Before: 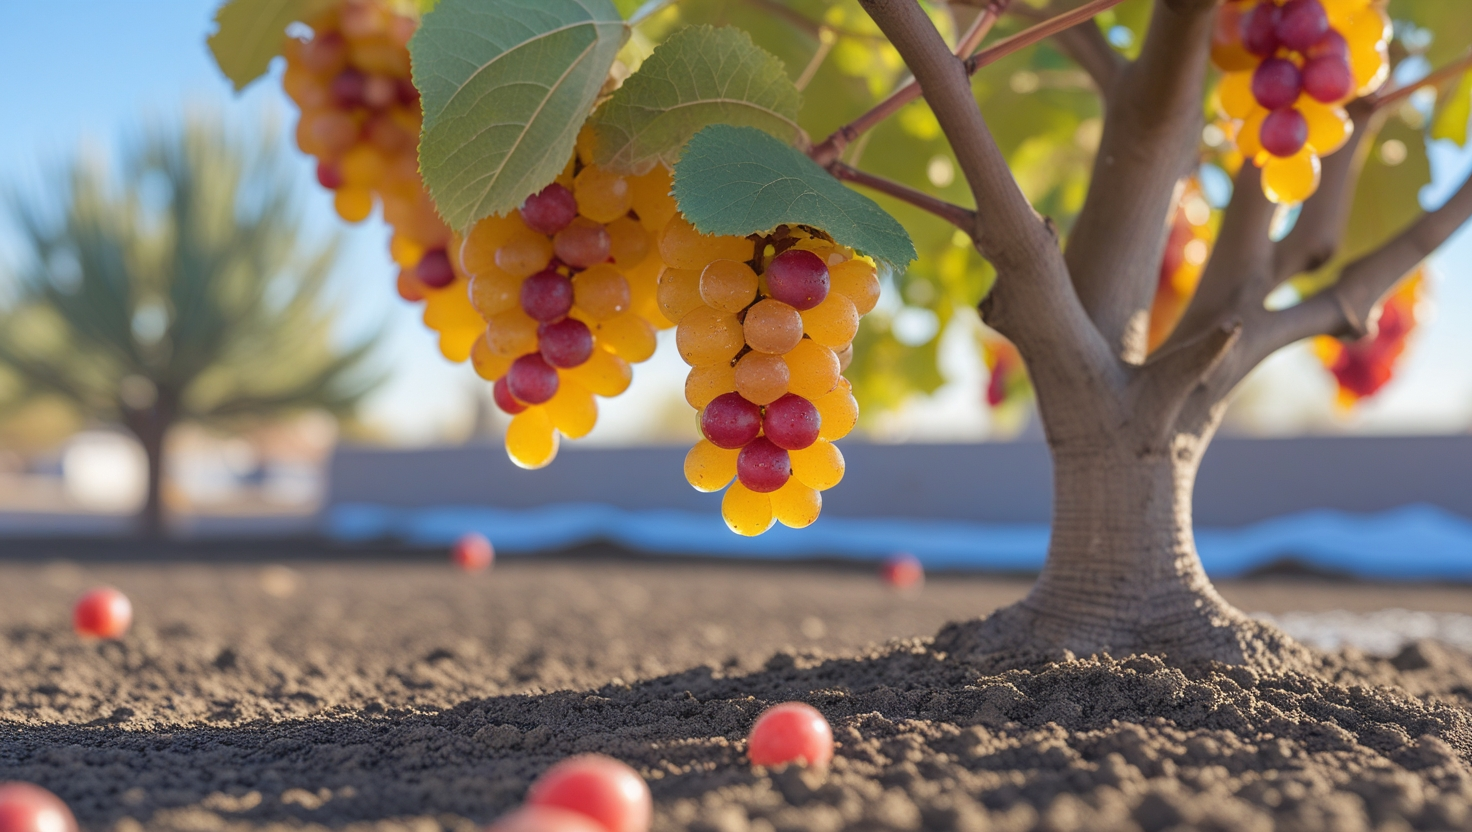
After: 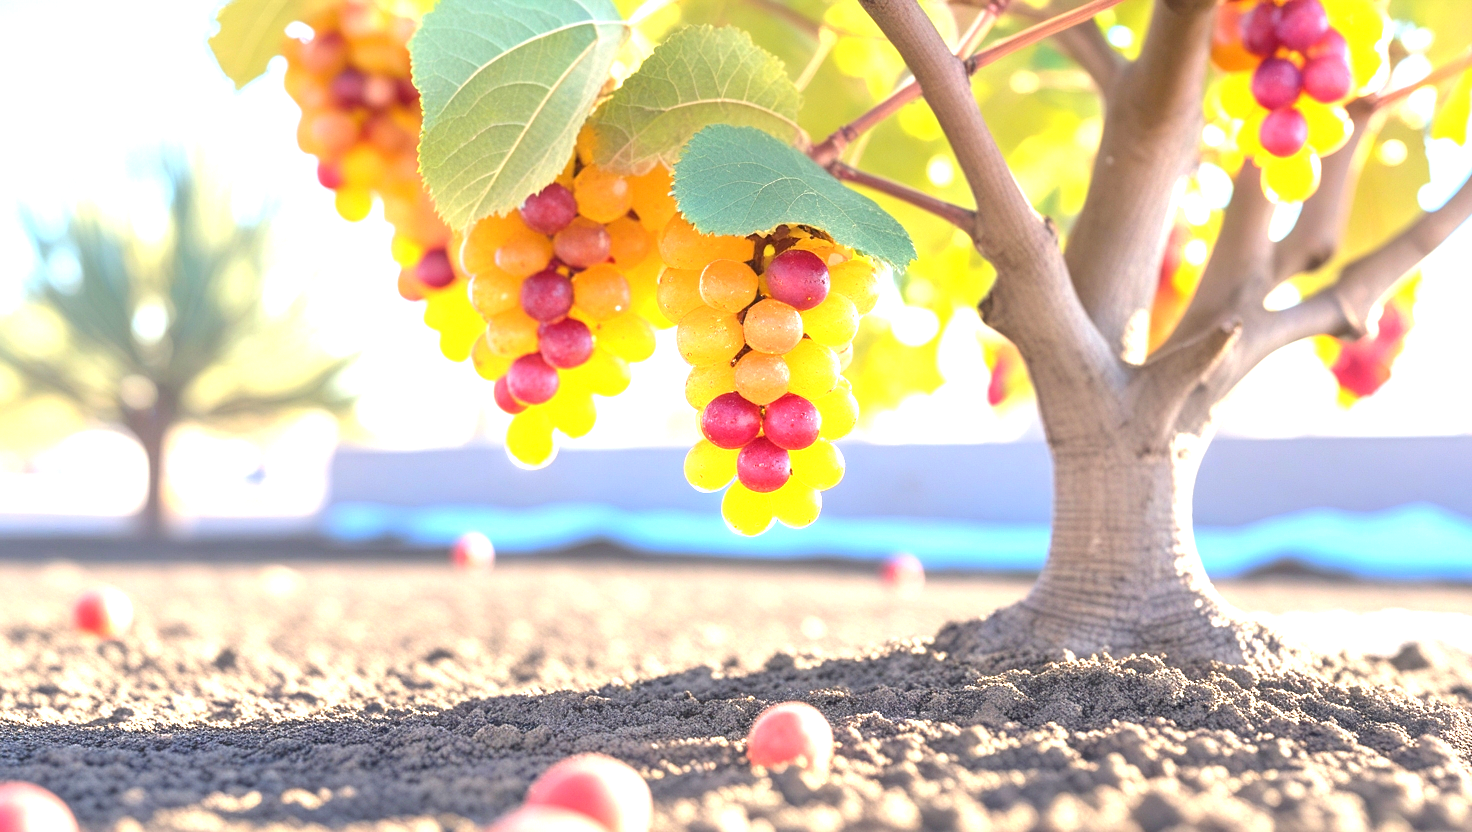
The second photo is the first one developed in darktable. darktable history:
exposure: exposure 1.99 EV, compensate exposure bias true, compensate highlight preservation false
tone equalizer: smoothing diameter 2.09%, edges refinement/feathering 23.69, mask exposure compensation -1.57 EV, filter diffusion 5
